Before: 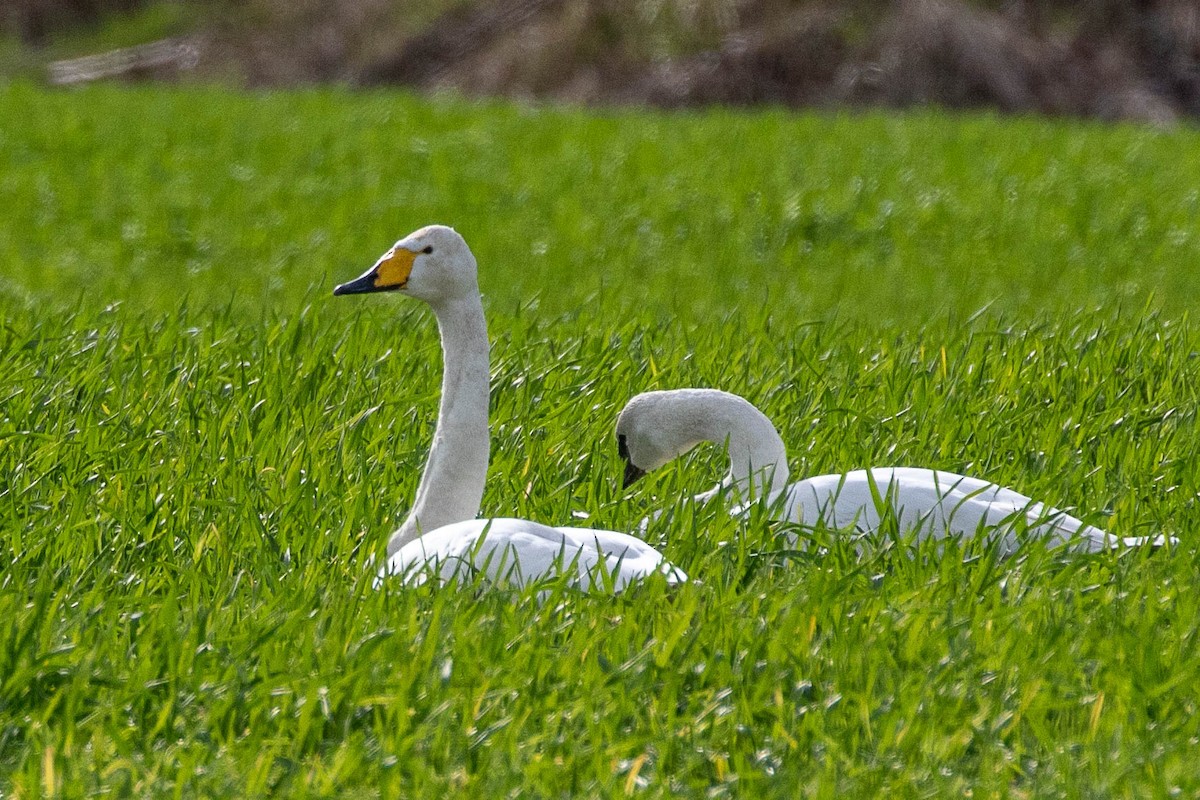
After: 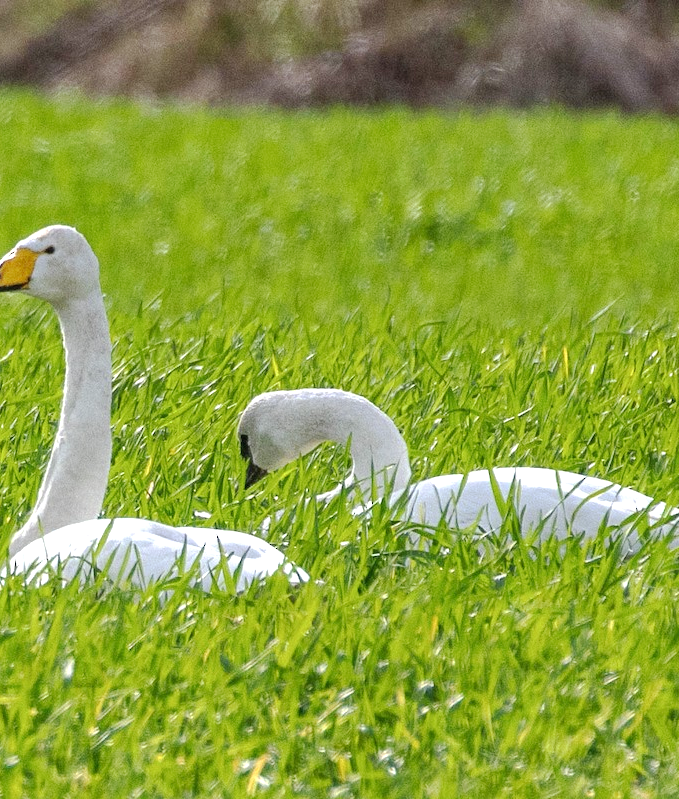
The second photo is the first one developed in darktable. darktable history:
crop: left 31.525%, top 0.009%, right 11.832%
tone equalizer: edges refinement/feathering 500, mask exposure compensation -1.57 EV, preserve details no
exposure: black level correction 0, exposure 0.592 EV, compensate exposure bias true, compensate highlight preservation false
base curve: curves: ch0 [(0, 0) (0.262, 0.32) (0.722, 0.705) (1, 1)], preserve colors none
